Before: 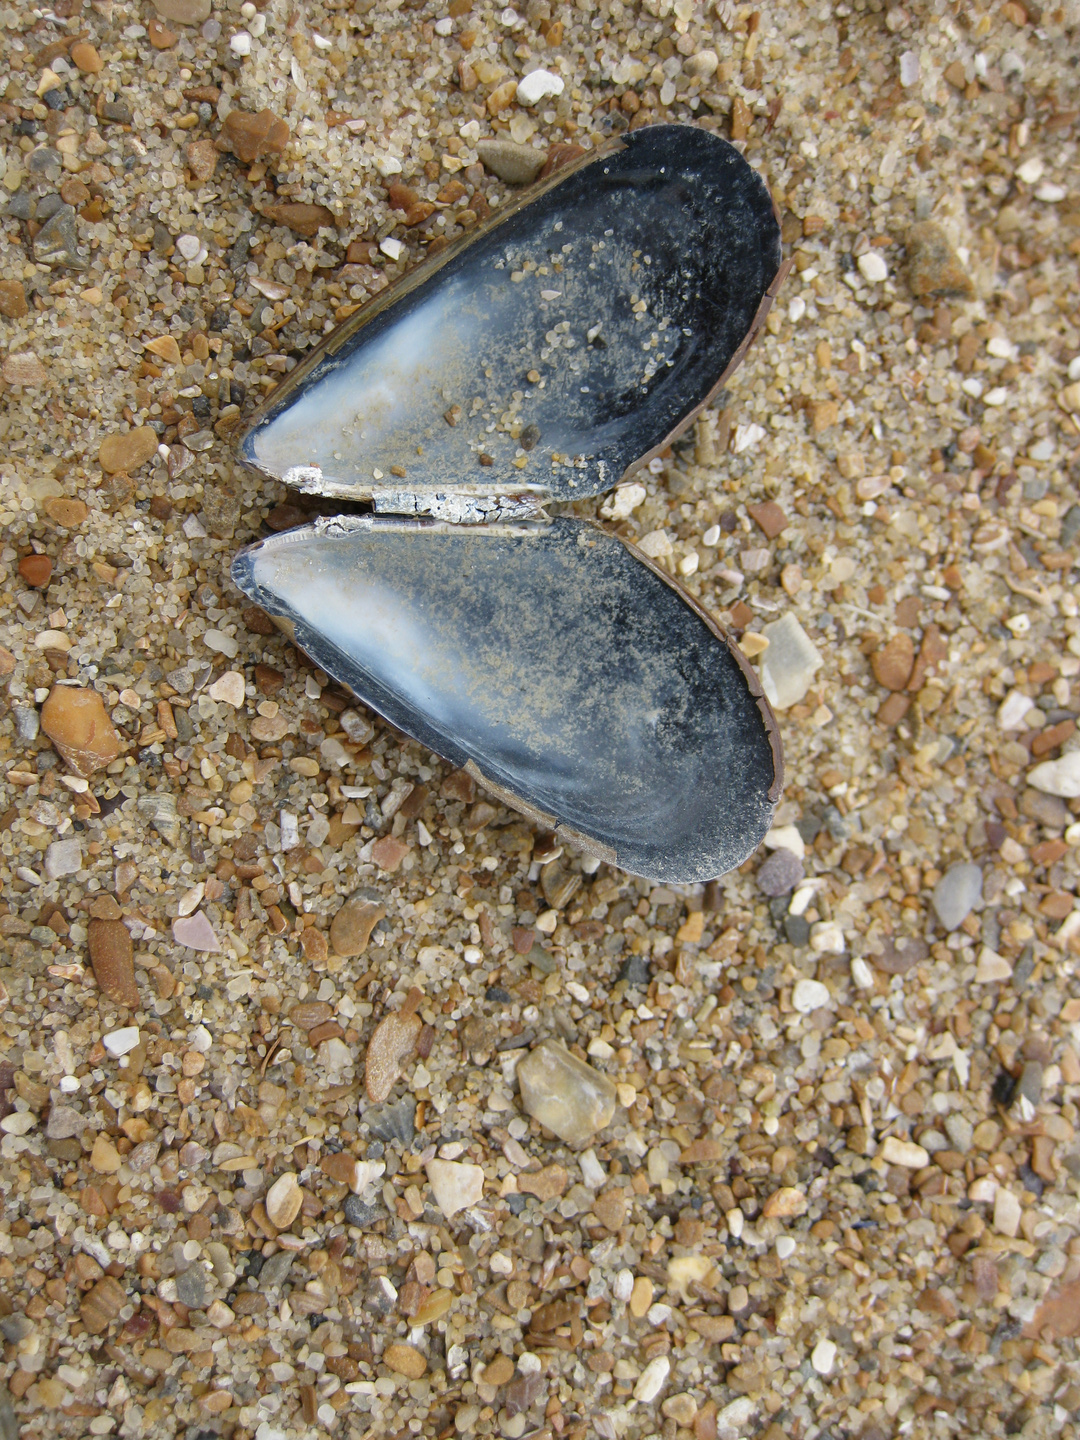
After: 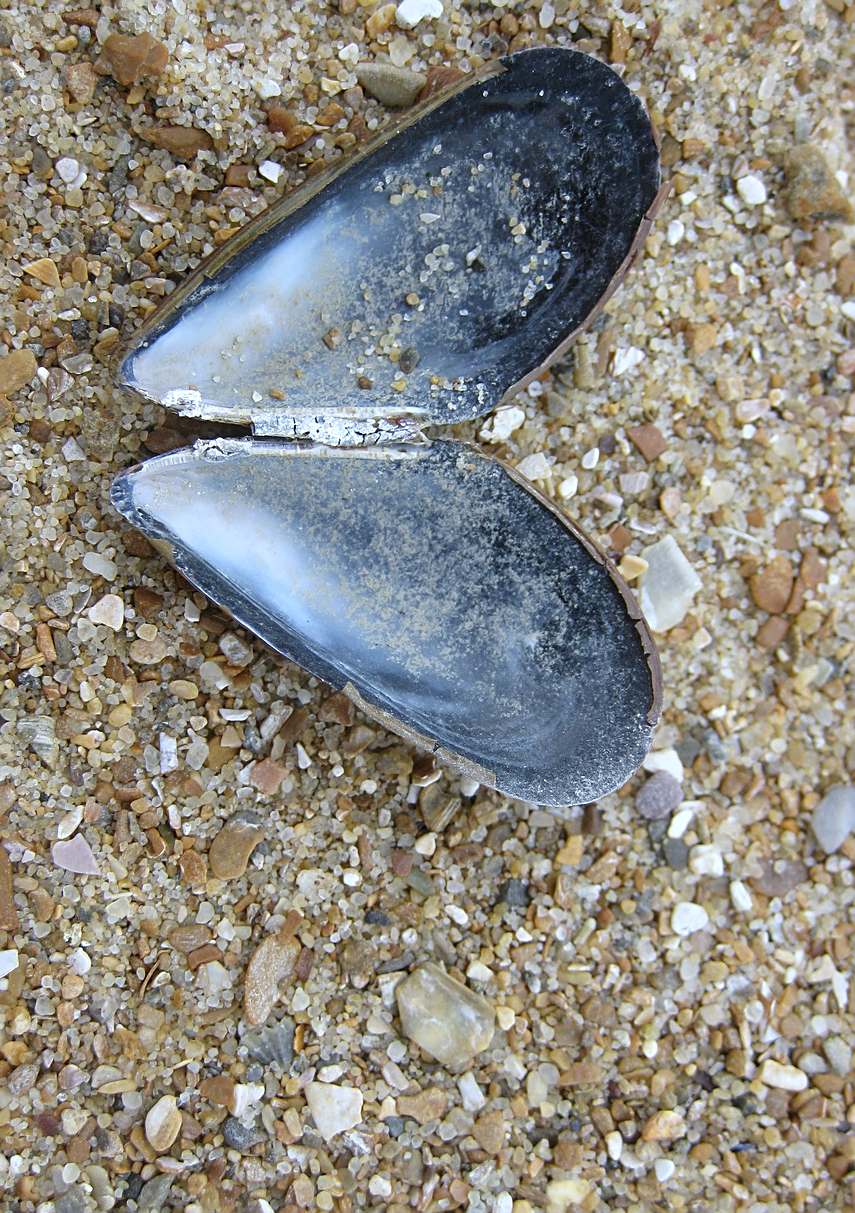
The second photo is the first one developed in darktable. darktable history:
crop: left 11.225%, top 5.381%, right 9.565%, bottom 10.314%
exposure: exposure 0.2 EV, compensate highlight preservation false
bloom: size 9%, threshold 100%, strength 7%
white balance: red 0.931, blue 1.11
sharpen: on, module defaults
